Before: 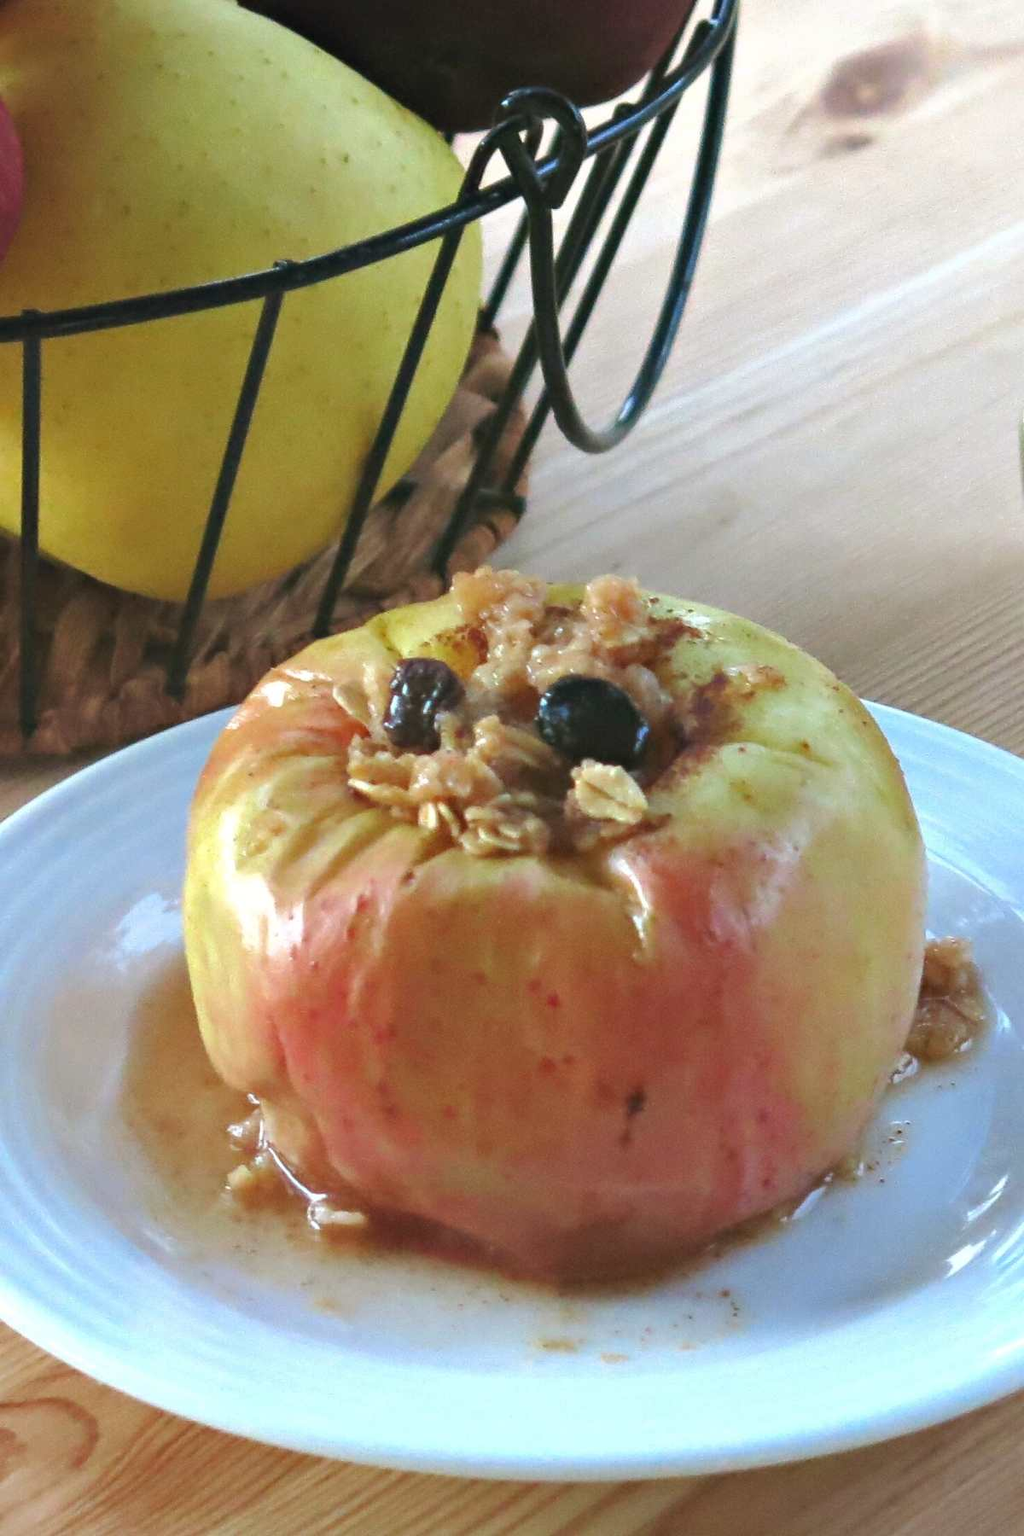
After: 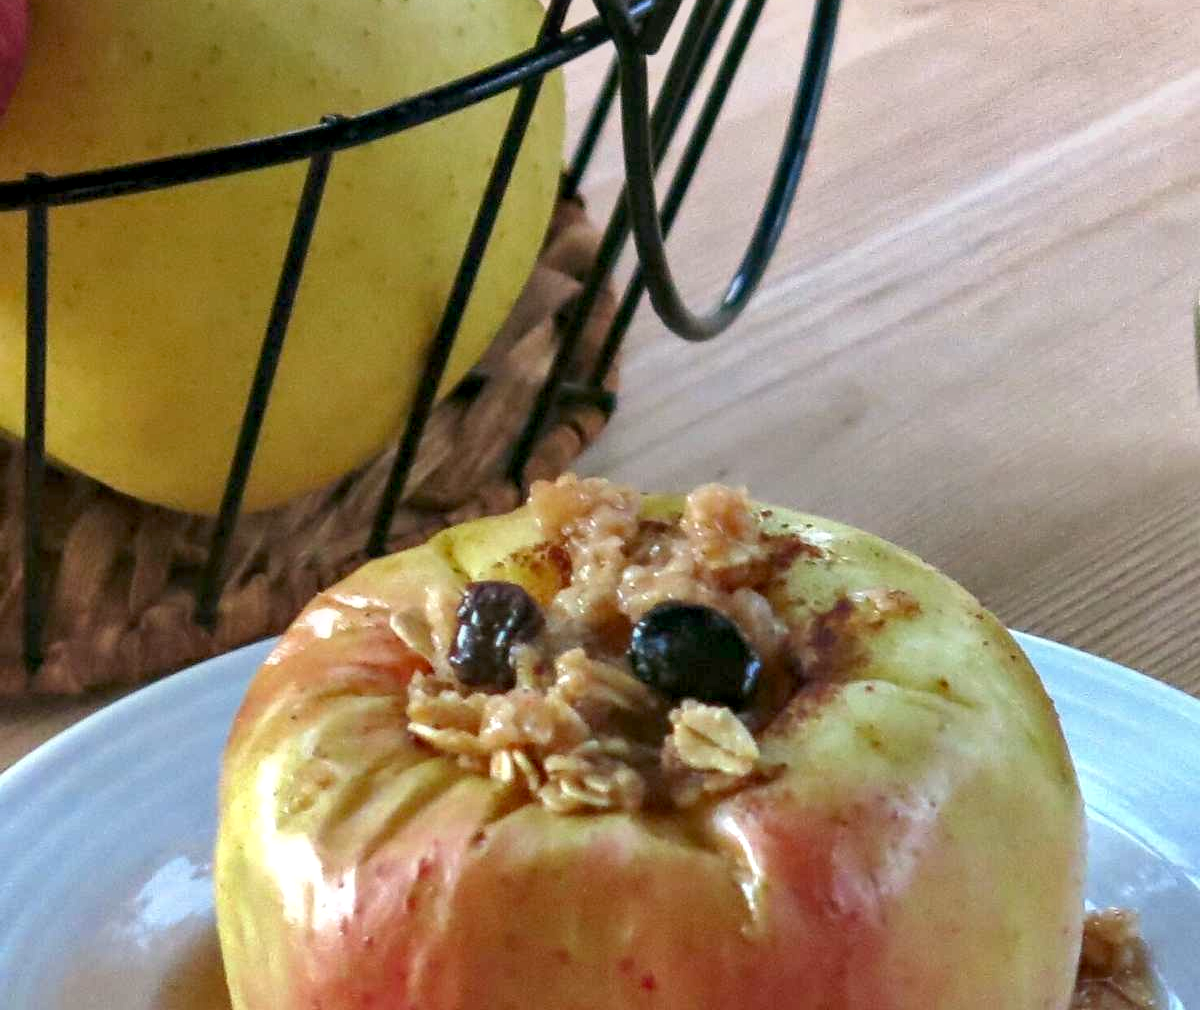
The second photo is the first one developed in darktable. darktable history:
shadows and highlights: low approximation 0.01, soften with gaussian
crop and rotate: top 10.605%, bottom 33.274%
local contrast: on, module defaults
contrast brightness saturation: contrast 0.07
exposure: black level correction 0.011, compensate highlight preservation false
graduated density: density 0.38 EV, hardness 21%, rotation -6.11°, saturation 32%
